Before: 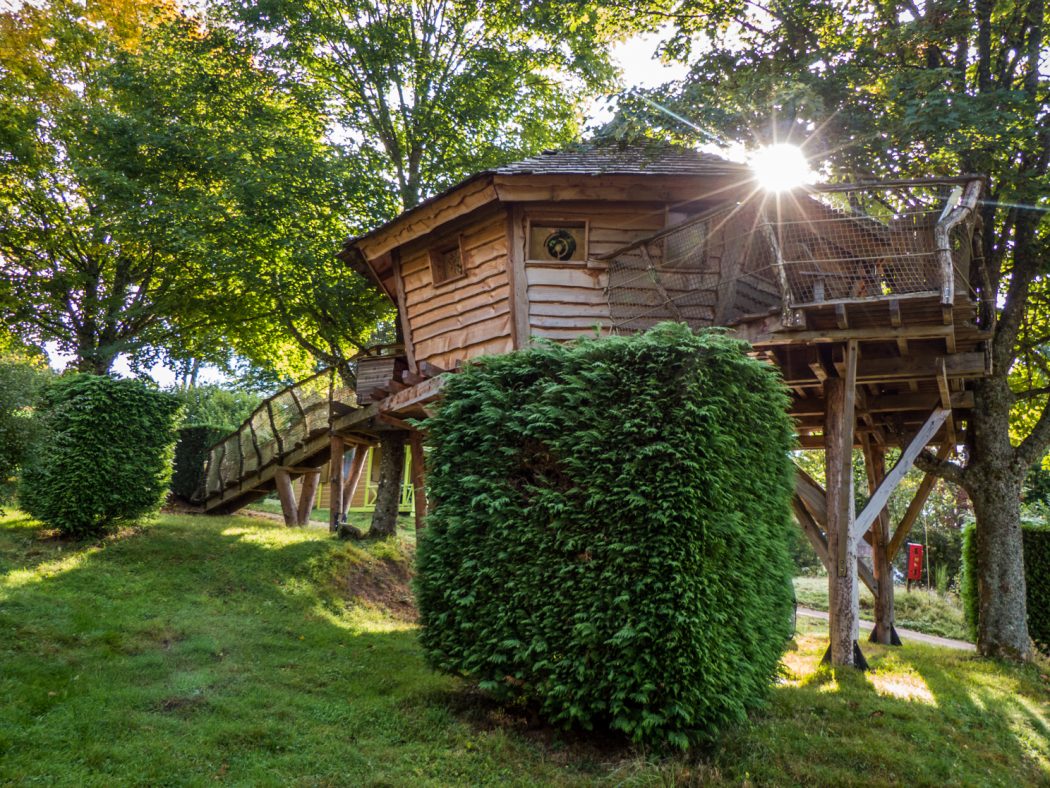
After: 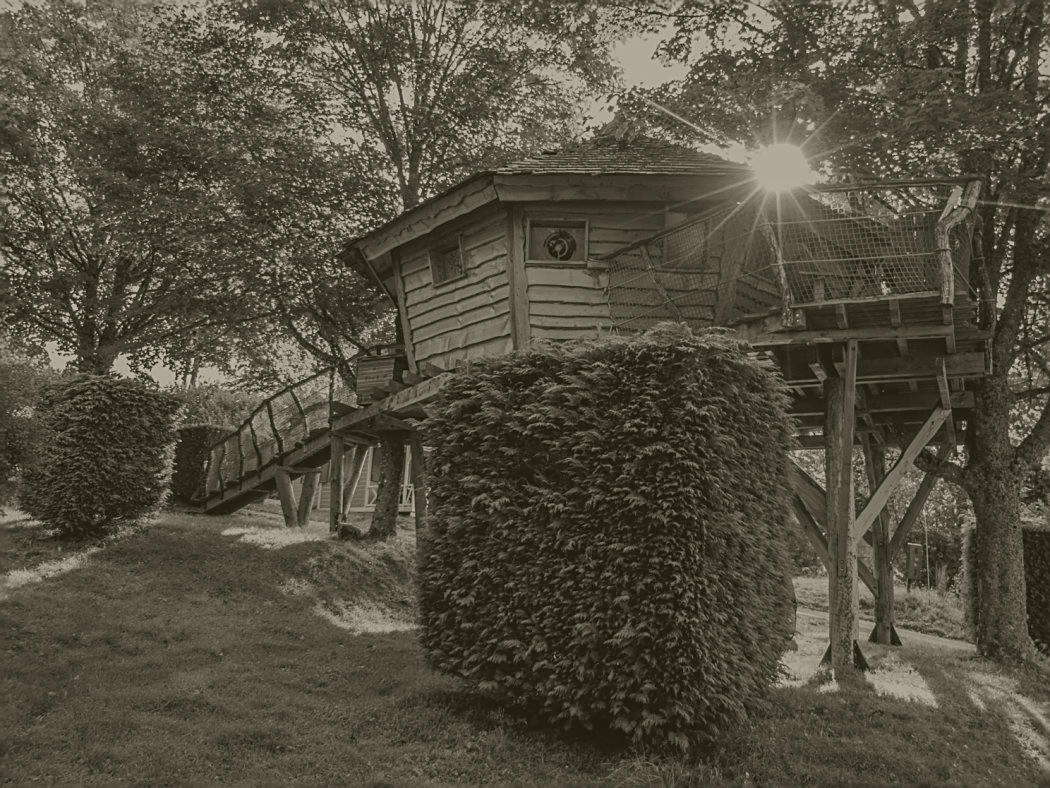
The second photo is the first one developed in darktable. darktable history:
color correction: highlights a* -10.69, highlights b* -19.19
colorize: hue 41.44°, saturation 22%, source mix 60%, lightness 10.61%
sharpen: on, module defaults
